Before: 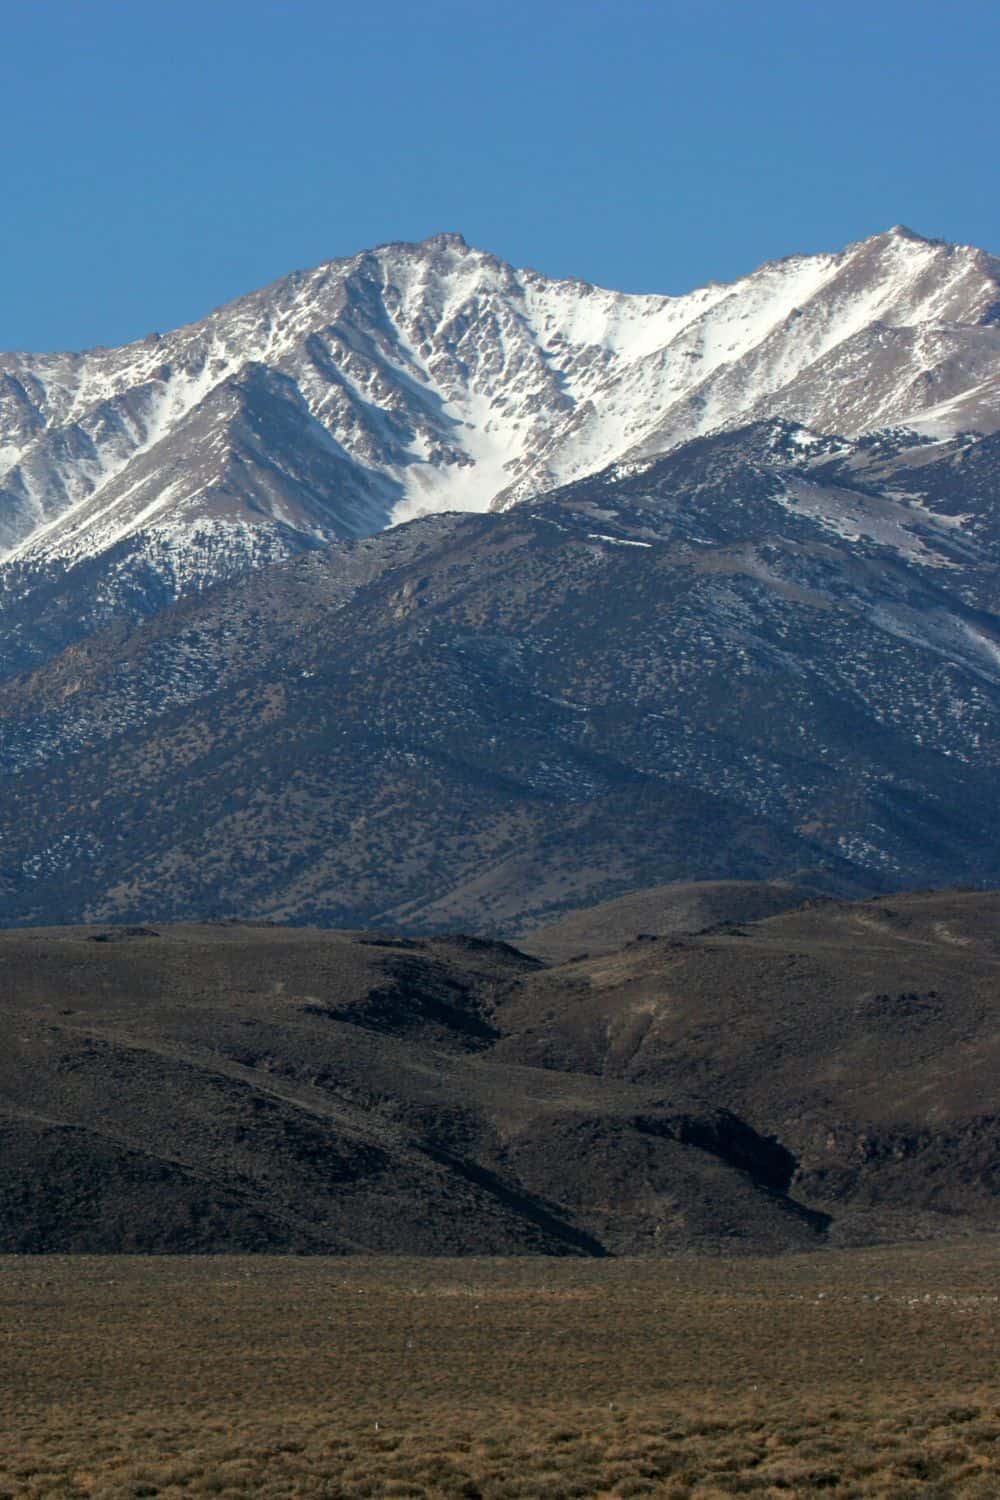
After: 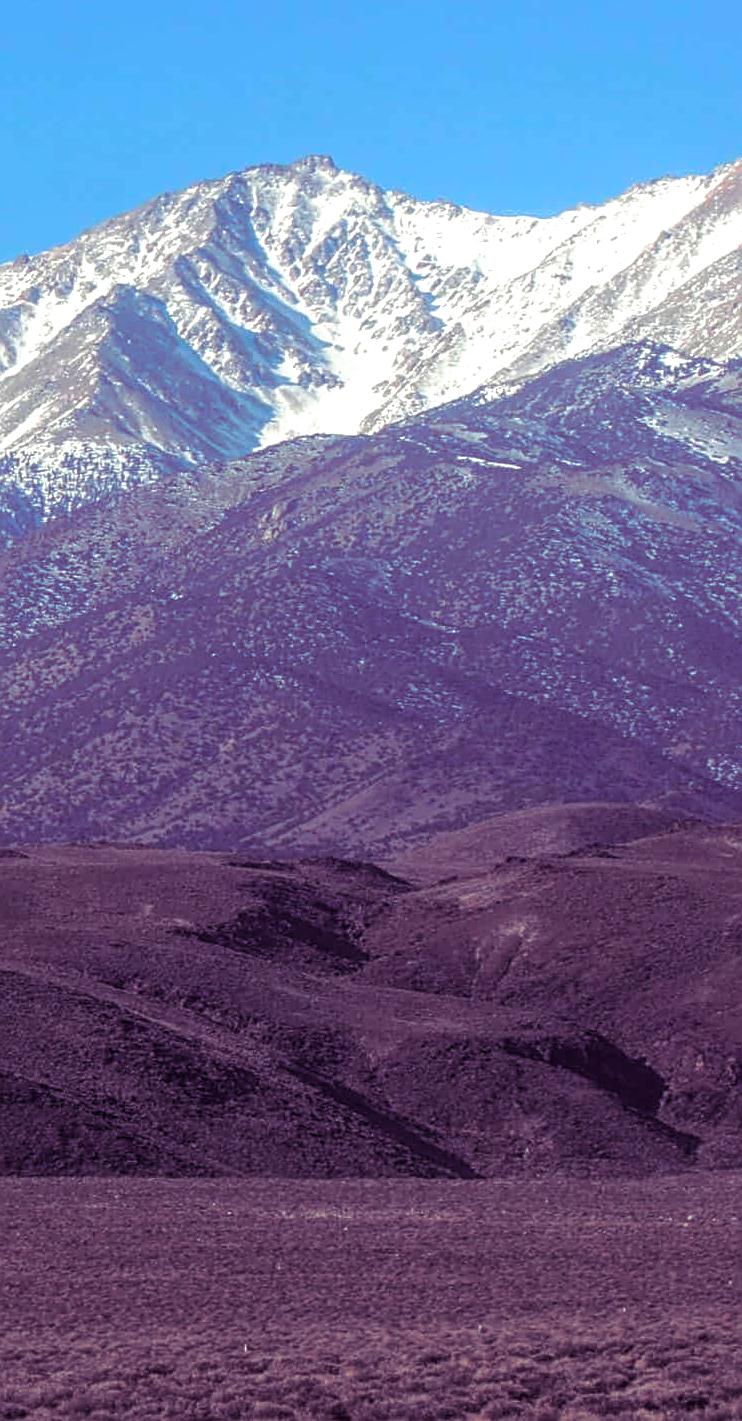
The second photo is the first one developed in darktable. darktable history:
color zones: curves: ch1 [(0, 0.708) (0.088, 0.648) (0.245, 0.187) (0.429, 0.326) (0.571, 0.498) (0.714, 0.5) (0.857, 0.5) (1, 0.708)]
sharpen: on, module defaults
local contrast: highlights 73%, shadows 15%, midtone range 0.197
crop and rotate: left 13.15%, top 5.251%, right 12.609%
split-toning: shadows › hue 277.2°, shadows › saturation 0.74
contrast brightness saturation: saturation 0.18
exposure: black level correction 0, exposure 0.7 EV, compensate exposure bias true, compensate highlight preservation false
